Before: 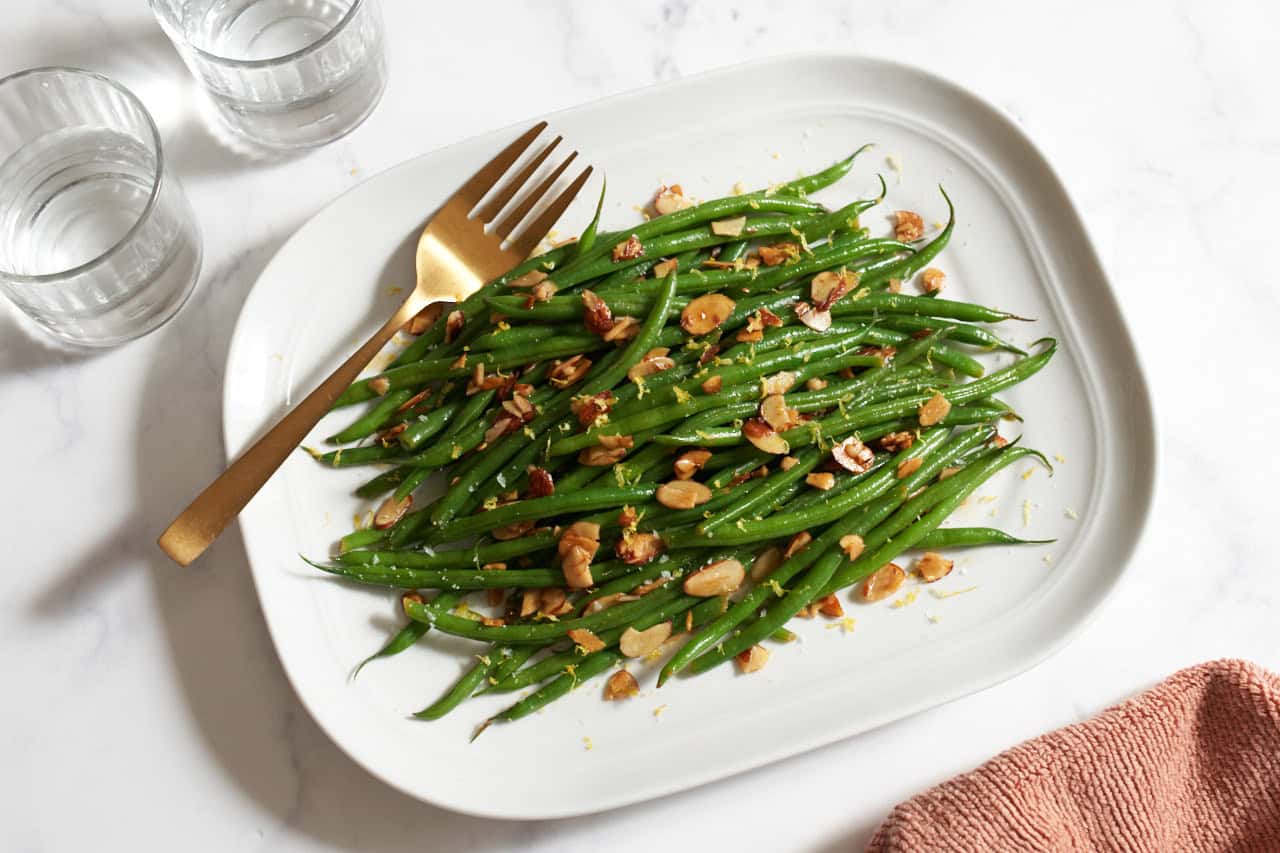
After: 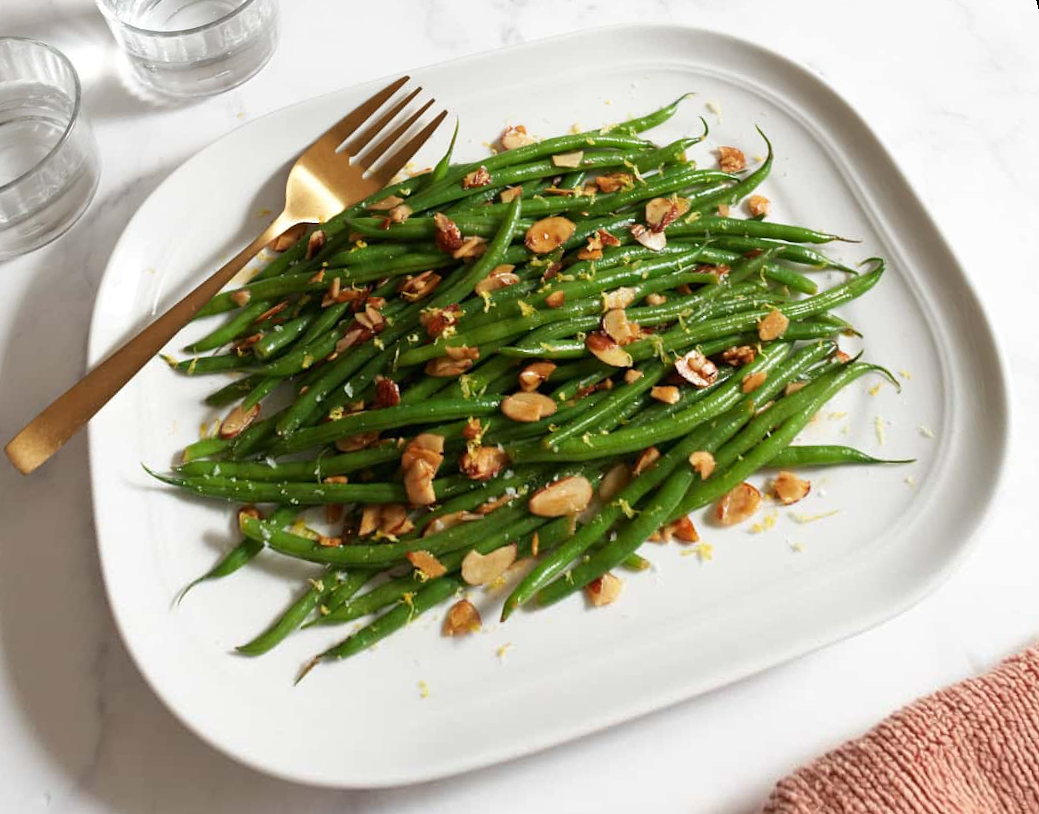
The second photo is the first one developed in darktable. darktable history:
rotate and perspective: rotation 0.72°, lens shift (vertical) -0.352, lens shift (horizontal) -0.051, crop left 0.152, crop right 0.859, crop top 0.019, crop bottom 0.964
crop: left 1.743%, right 0.268%, bottom 2.011%
